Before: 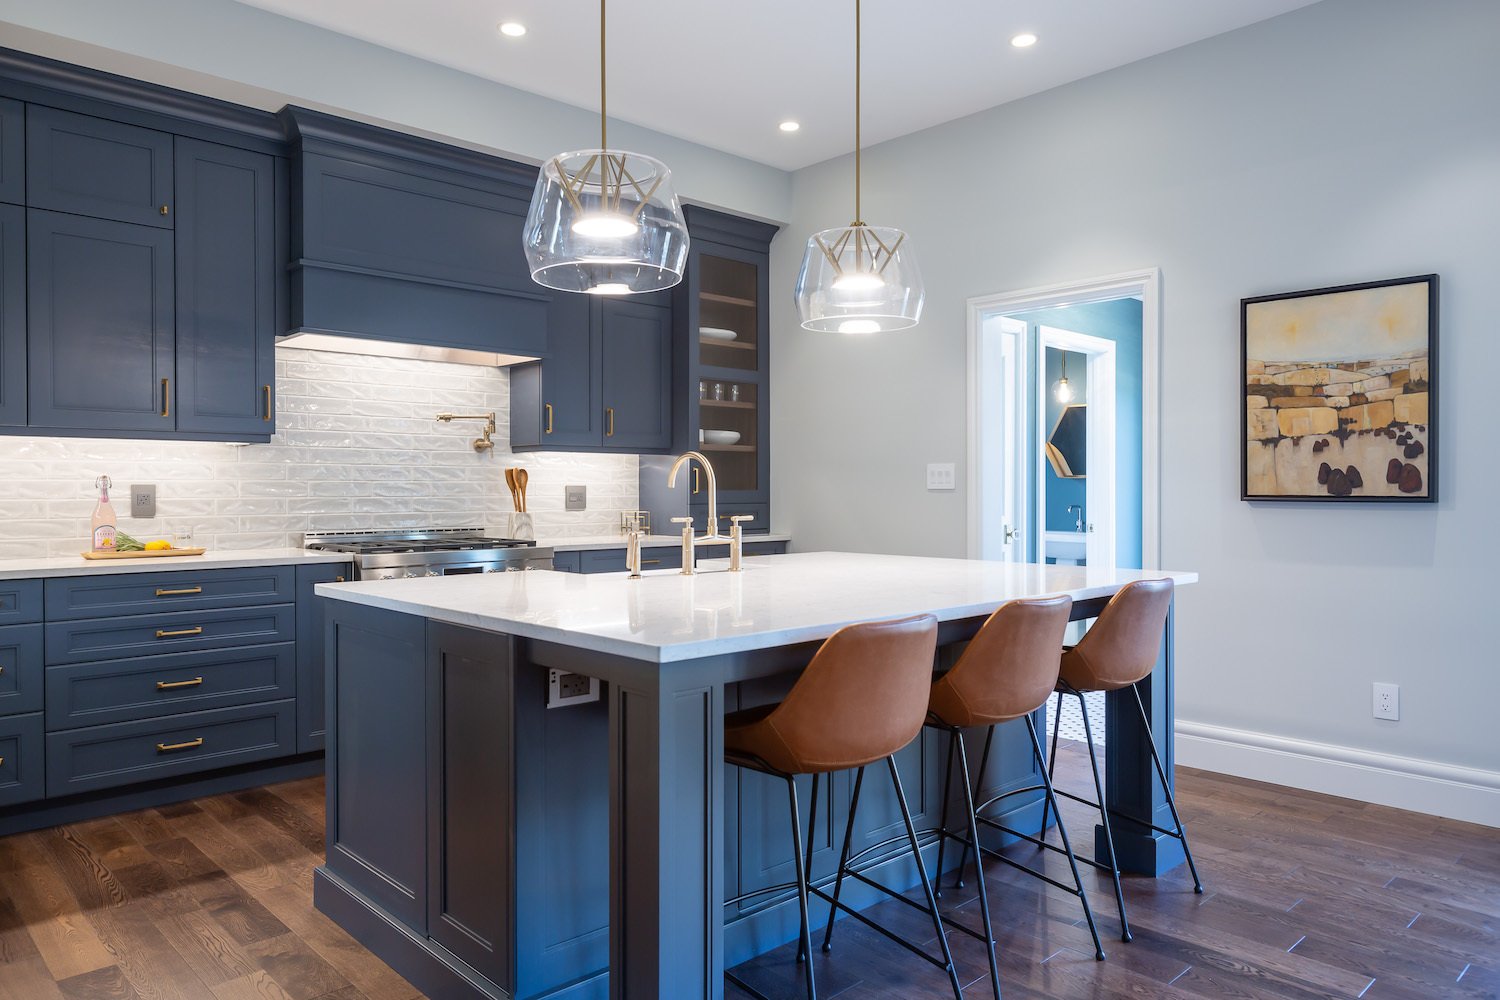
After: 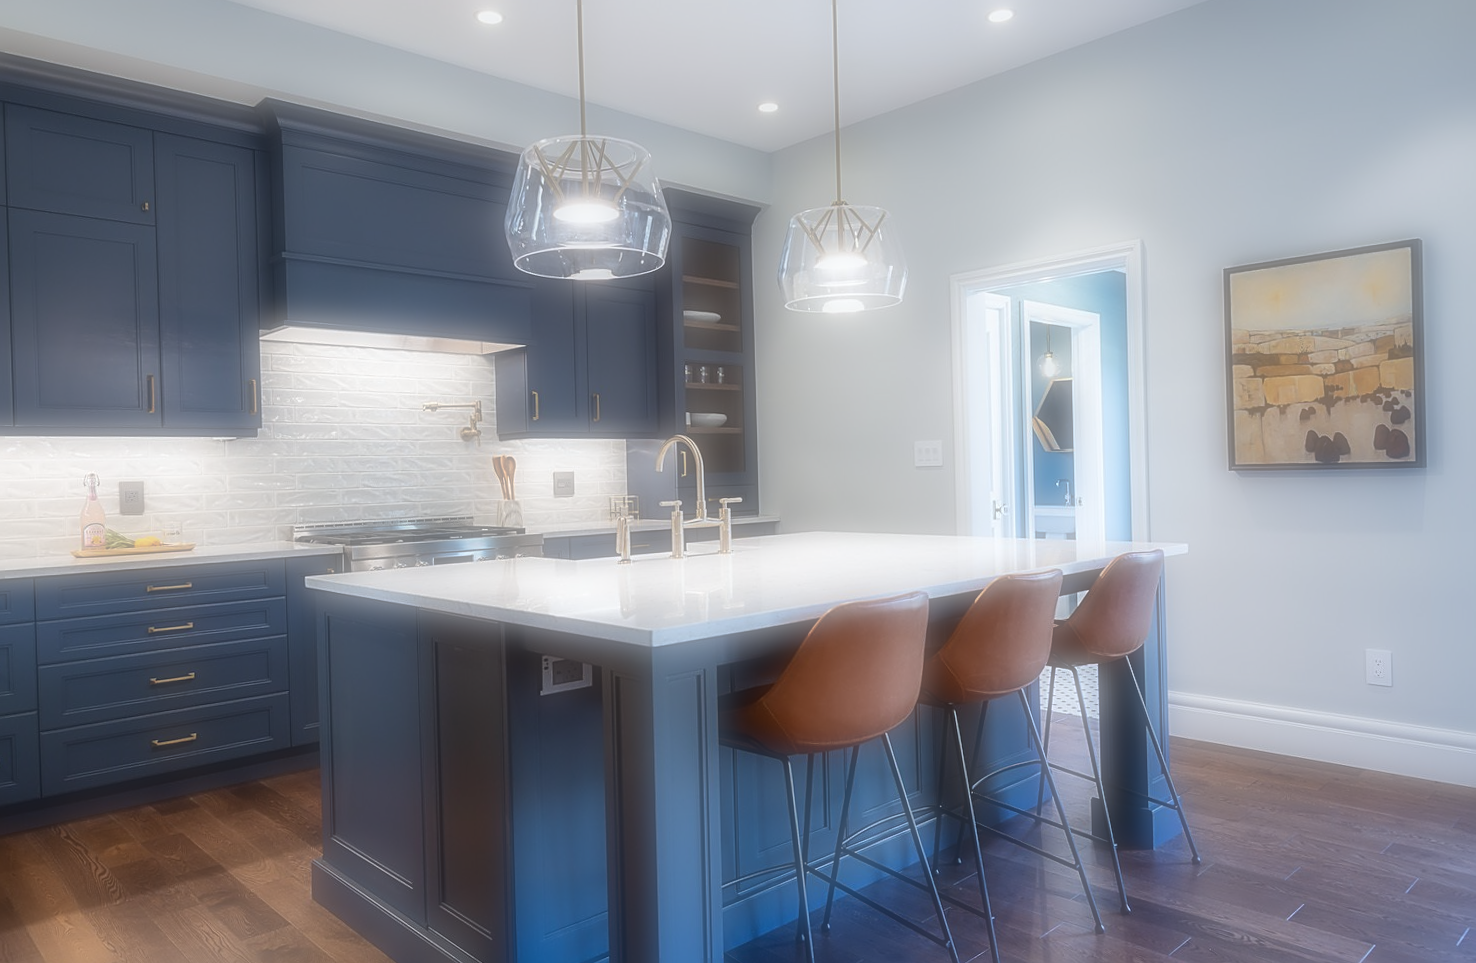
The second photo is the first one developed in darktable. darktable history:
rotate and perspective: rotation -1.42°, crop left 0.016, crop right 0.984, crop top 0.035, crop bottom 0.965
soften: on, module defaults
white balance: red 0.986, blue 1.01
sharpen: on, module defaults
